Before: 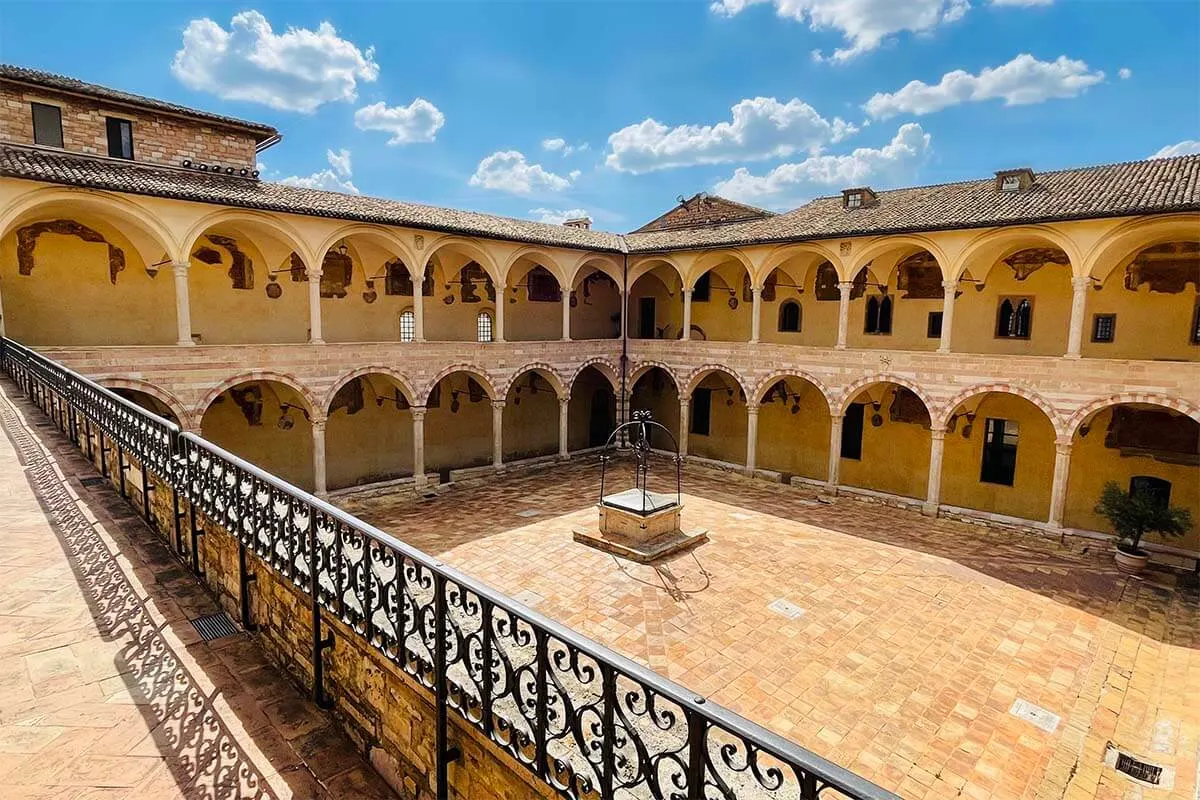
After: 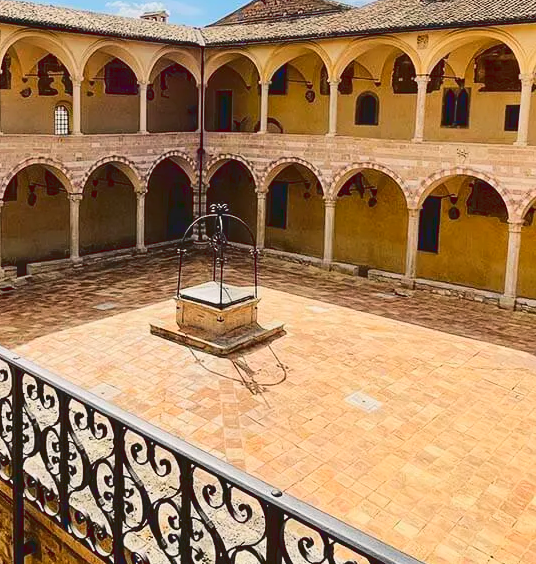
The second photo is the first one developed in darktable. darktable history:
color balance rgb: highlights gain › chroma 1.095%, highlights gain › hue 60.21°, perceptual saturation grading › global saturation 2.711%
tone curve: curves: ch0 [(0, 0.087) (0.175, 0.178) (0.466, 0.498) (0.715, 0.764) (1, 0.961)]; ch1 [(0, 0) (0.437, 0.398) (0.476, 0.466) (0.505, 0.505) (0.534, 0.544) (0.612, 0.605) (0.641, 0.643) (1, 1)]; ch2 [(0, 0) (0.359, 0.379) (0.427, 0.453) (0.489, 0.495) (0.531, 0.534) (0.579, 0.579) (1, 1)], color space Lab, linked channels, preserve colors none
crop: left 35.259%, top 25.961%, right 20.019%, bottom 3.423%
